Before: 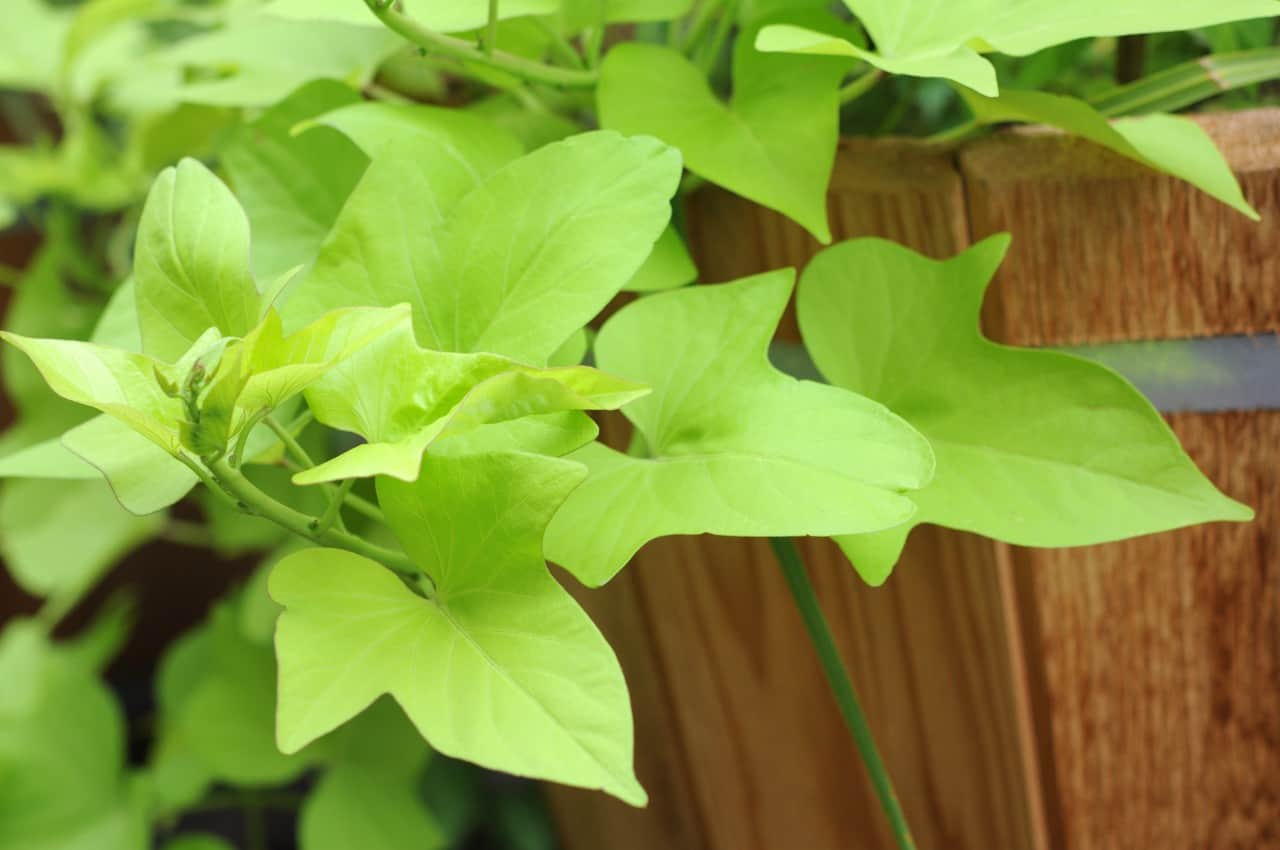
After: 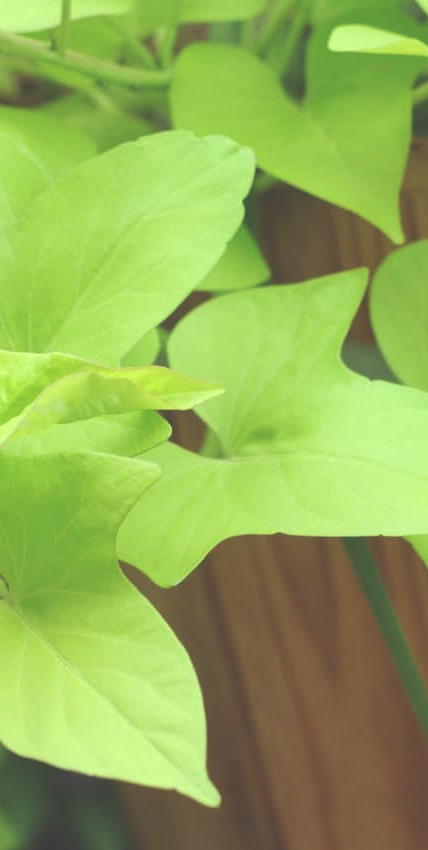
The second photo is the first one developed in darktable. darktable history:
exposure: black level correction -0.04, exposure 0.061 EV, compensate highlight preservation false
crop: left 33.383%, right 33.149%
